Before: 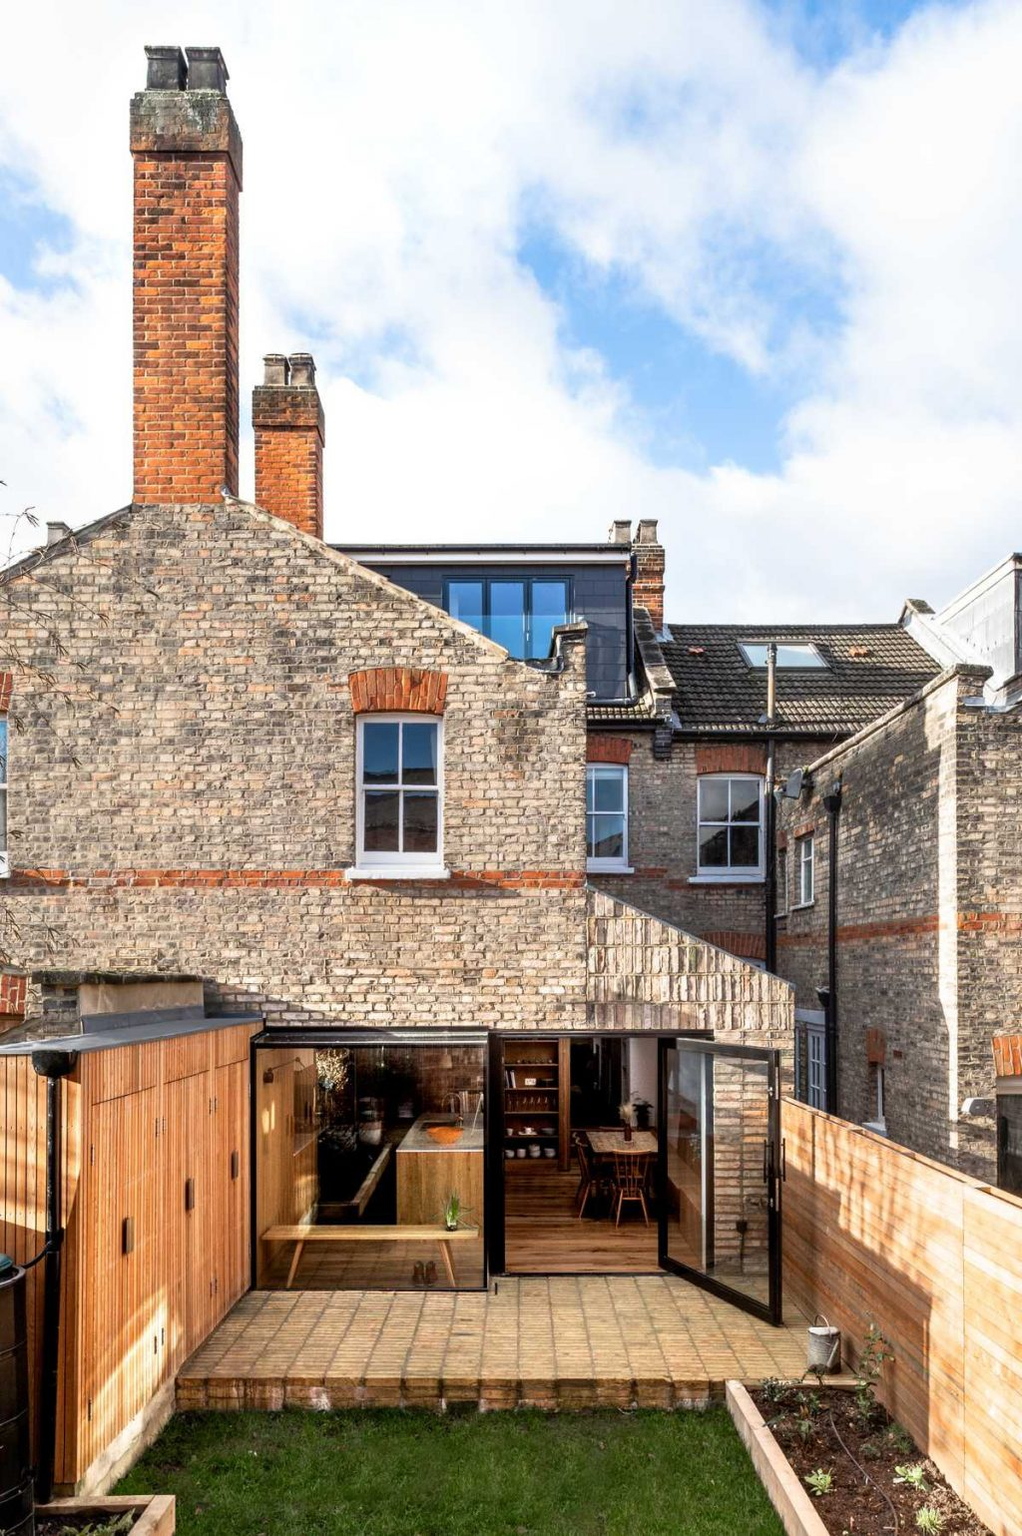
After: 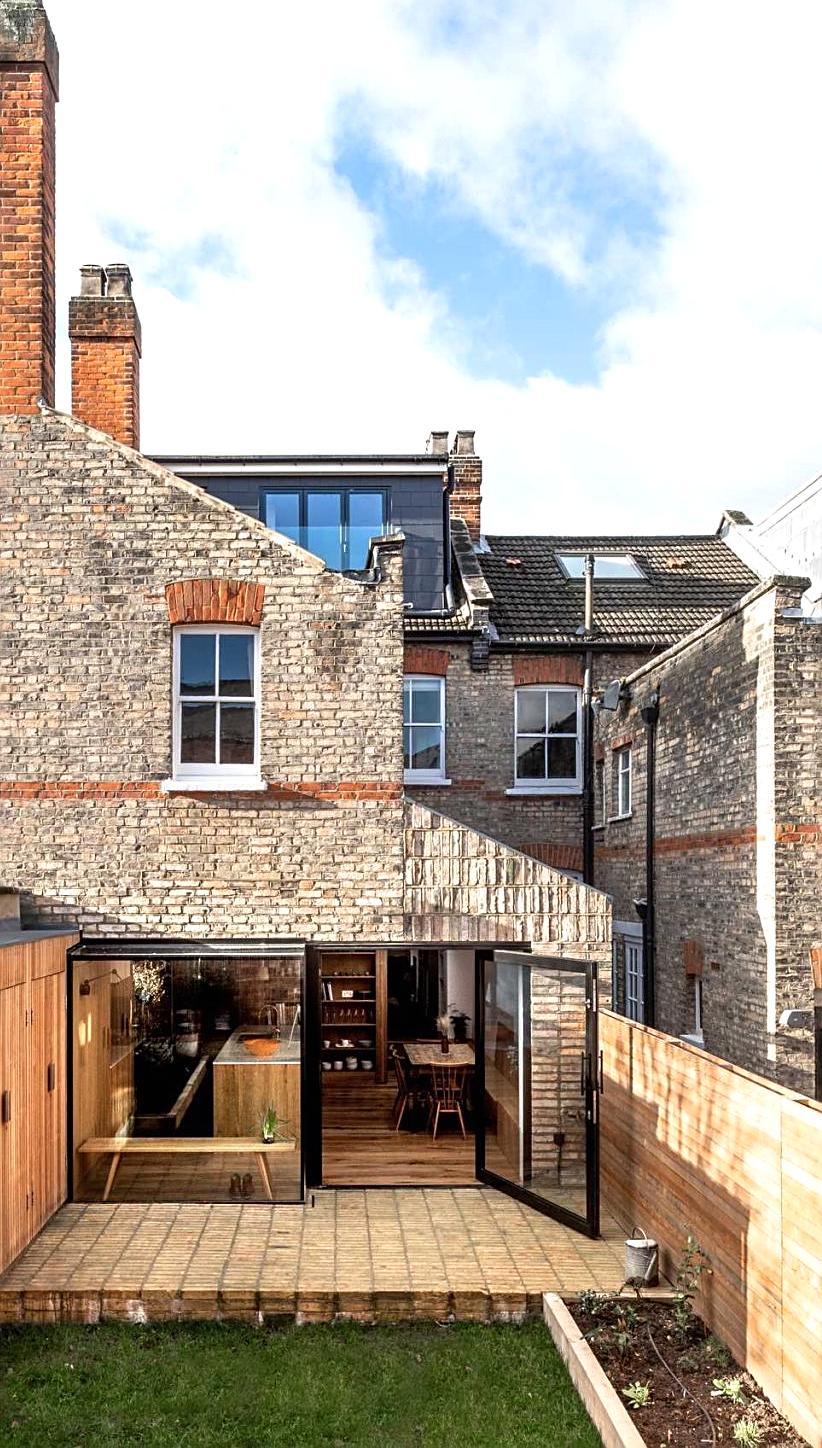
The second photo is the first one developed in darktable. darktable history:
tone equalizer: edges refinement/feathering 500, mask exposure compensation -1.57 EV, preserve details no
contrast brightness saturation: contrast 0.013, saturation -0.055
exposure: black level correction 0, exposure 0.2 EV, compensate exposure bias true, compensate highlight preservation false
crop and rotate: left 17.985%, top 5.879%, right 1.685%
sharpen: amount 0.49
